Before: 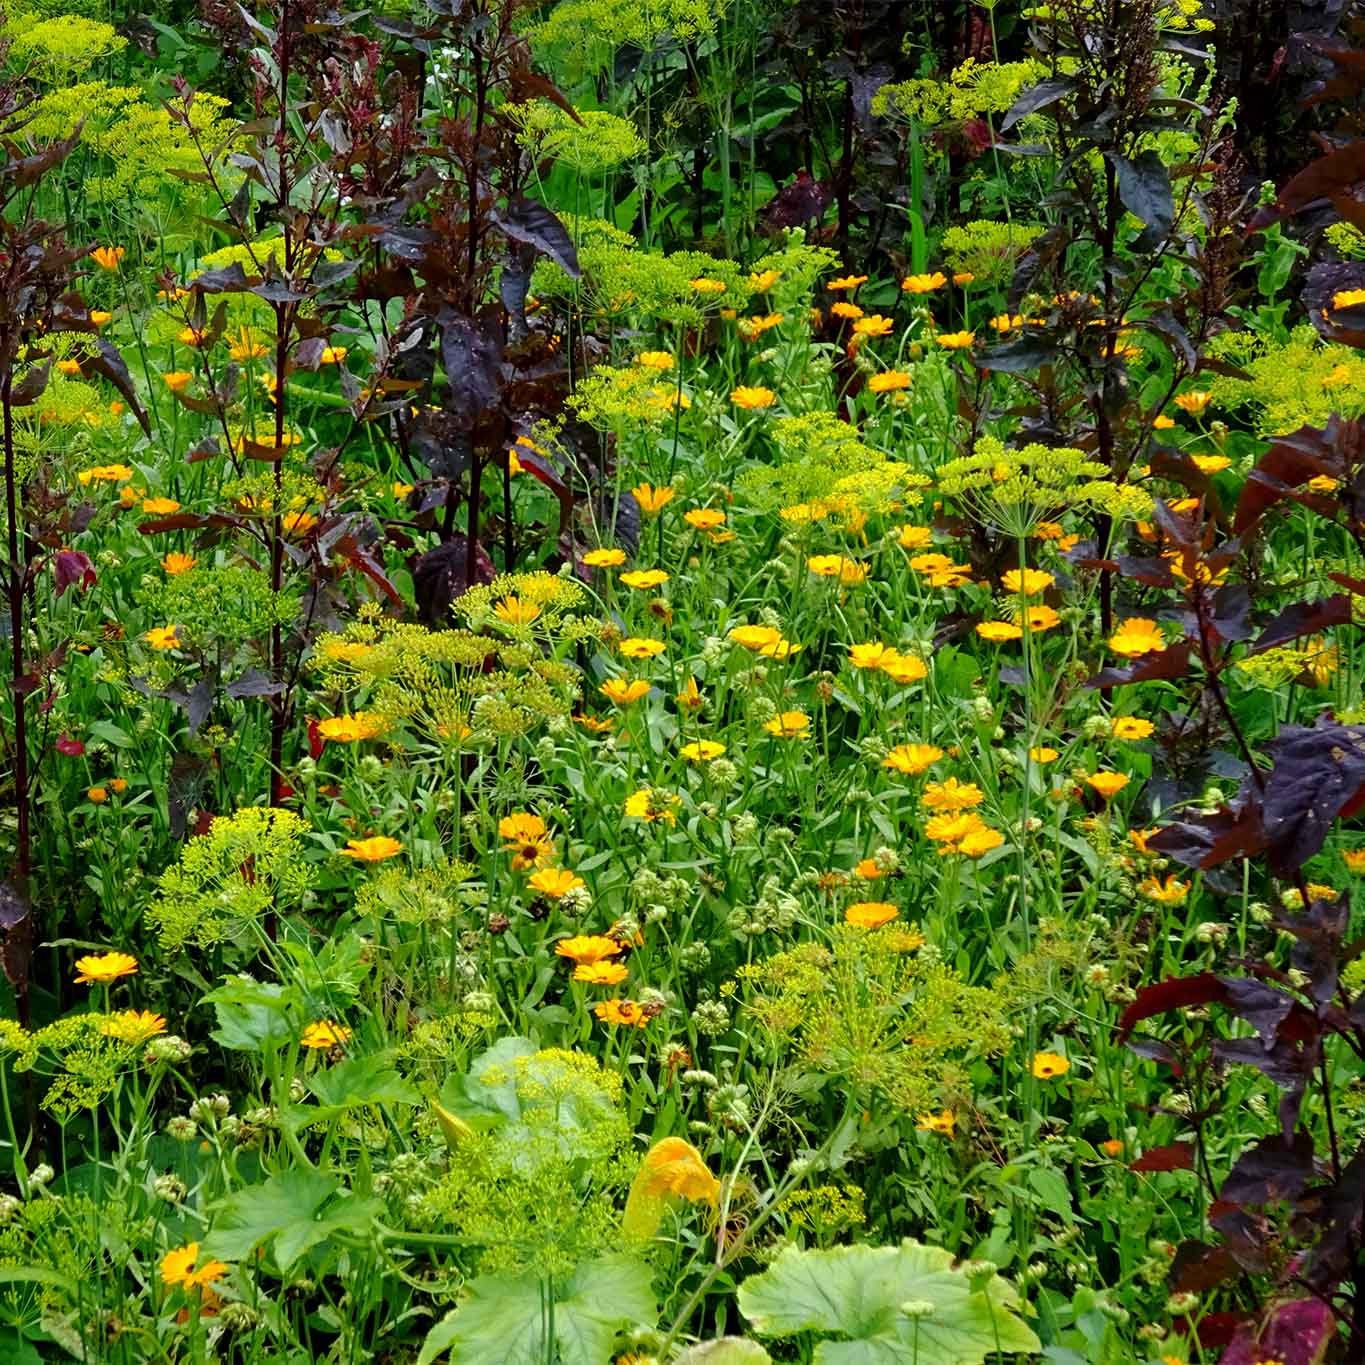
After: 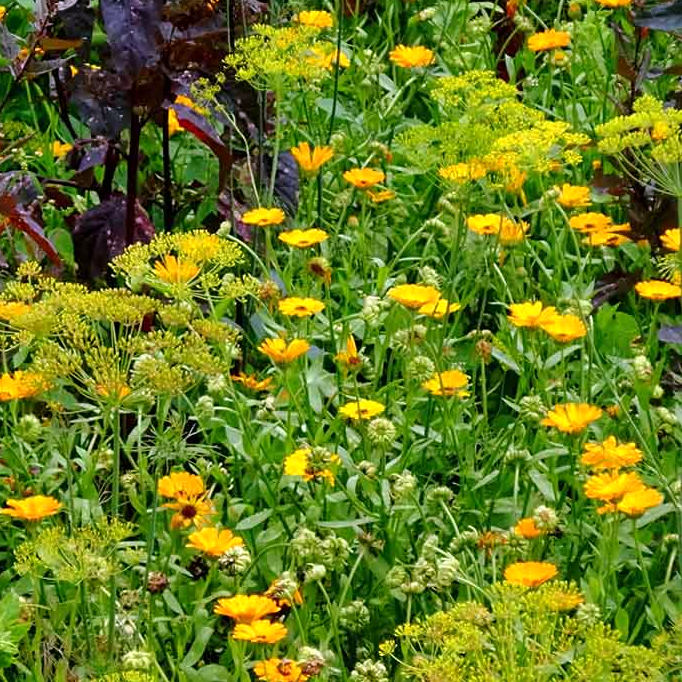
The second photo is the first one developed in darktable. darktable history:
crop: left 25%, top 25%, right 25%, bottom 25%
white balance: red 1.066, blue 1.119
